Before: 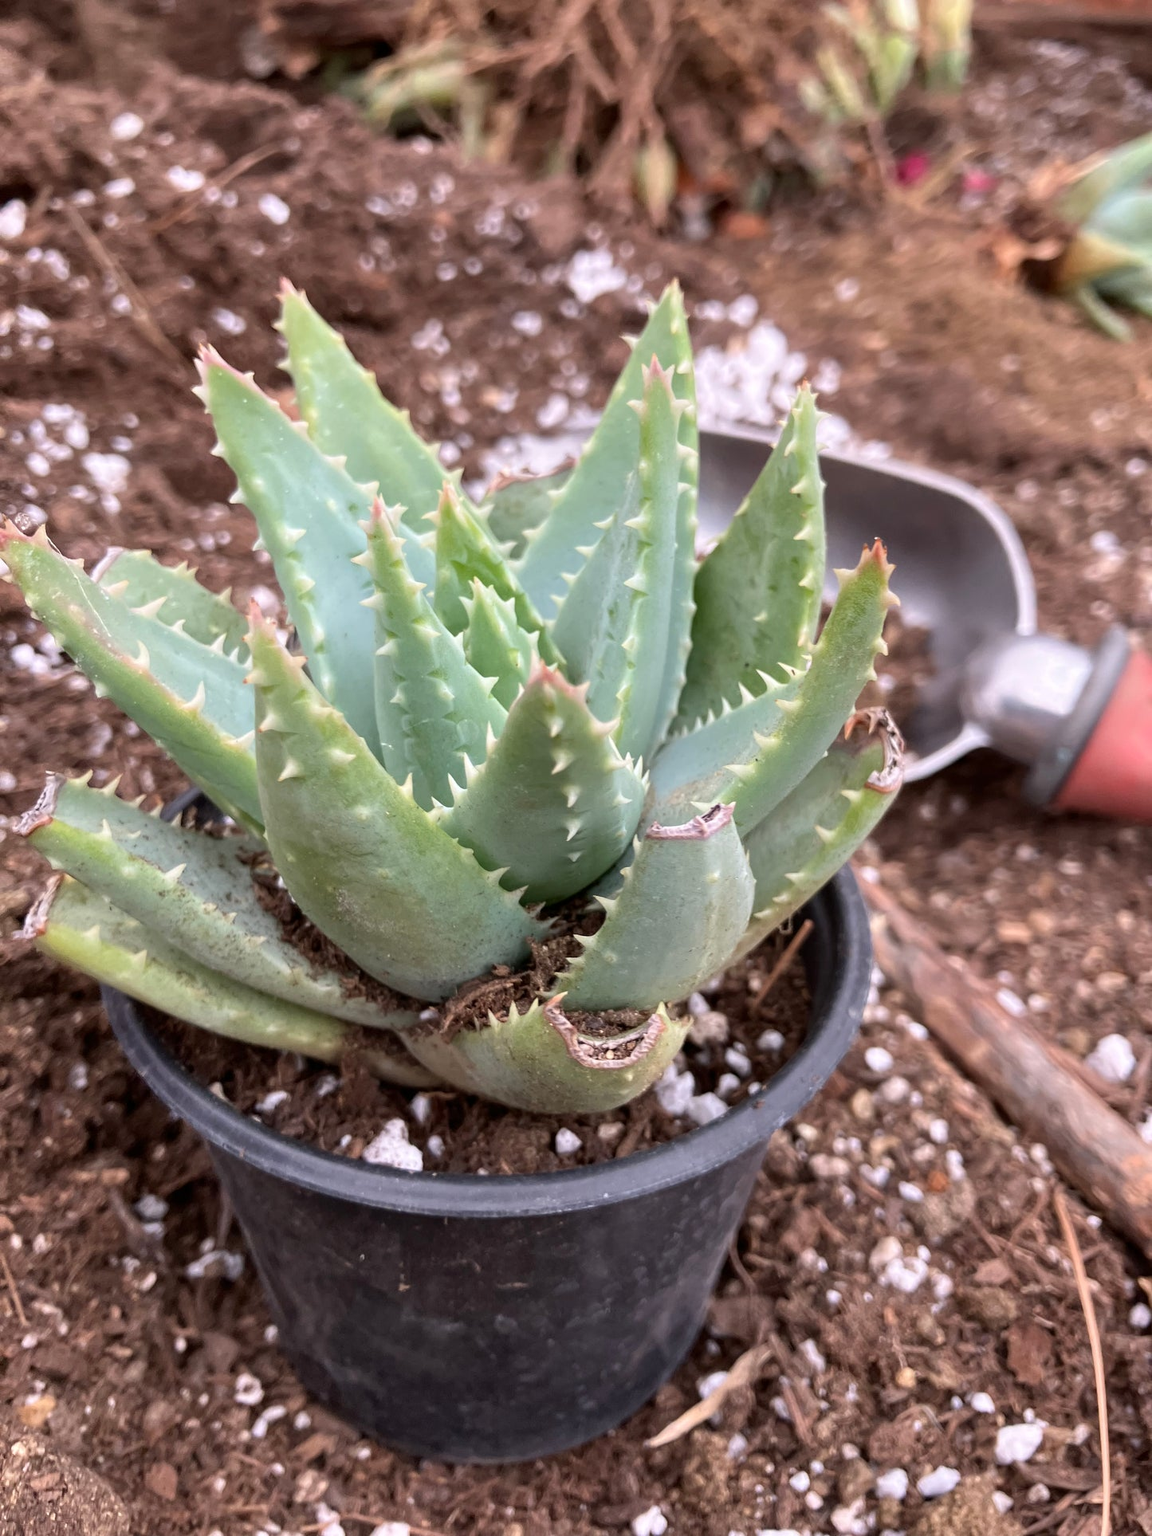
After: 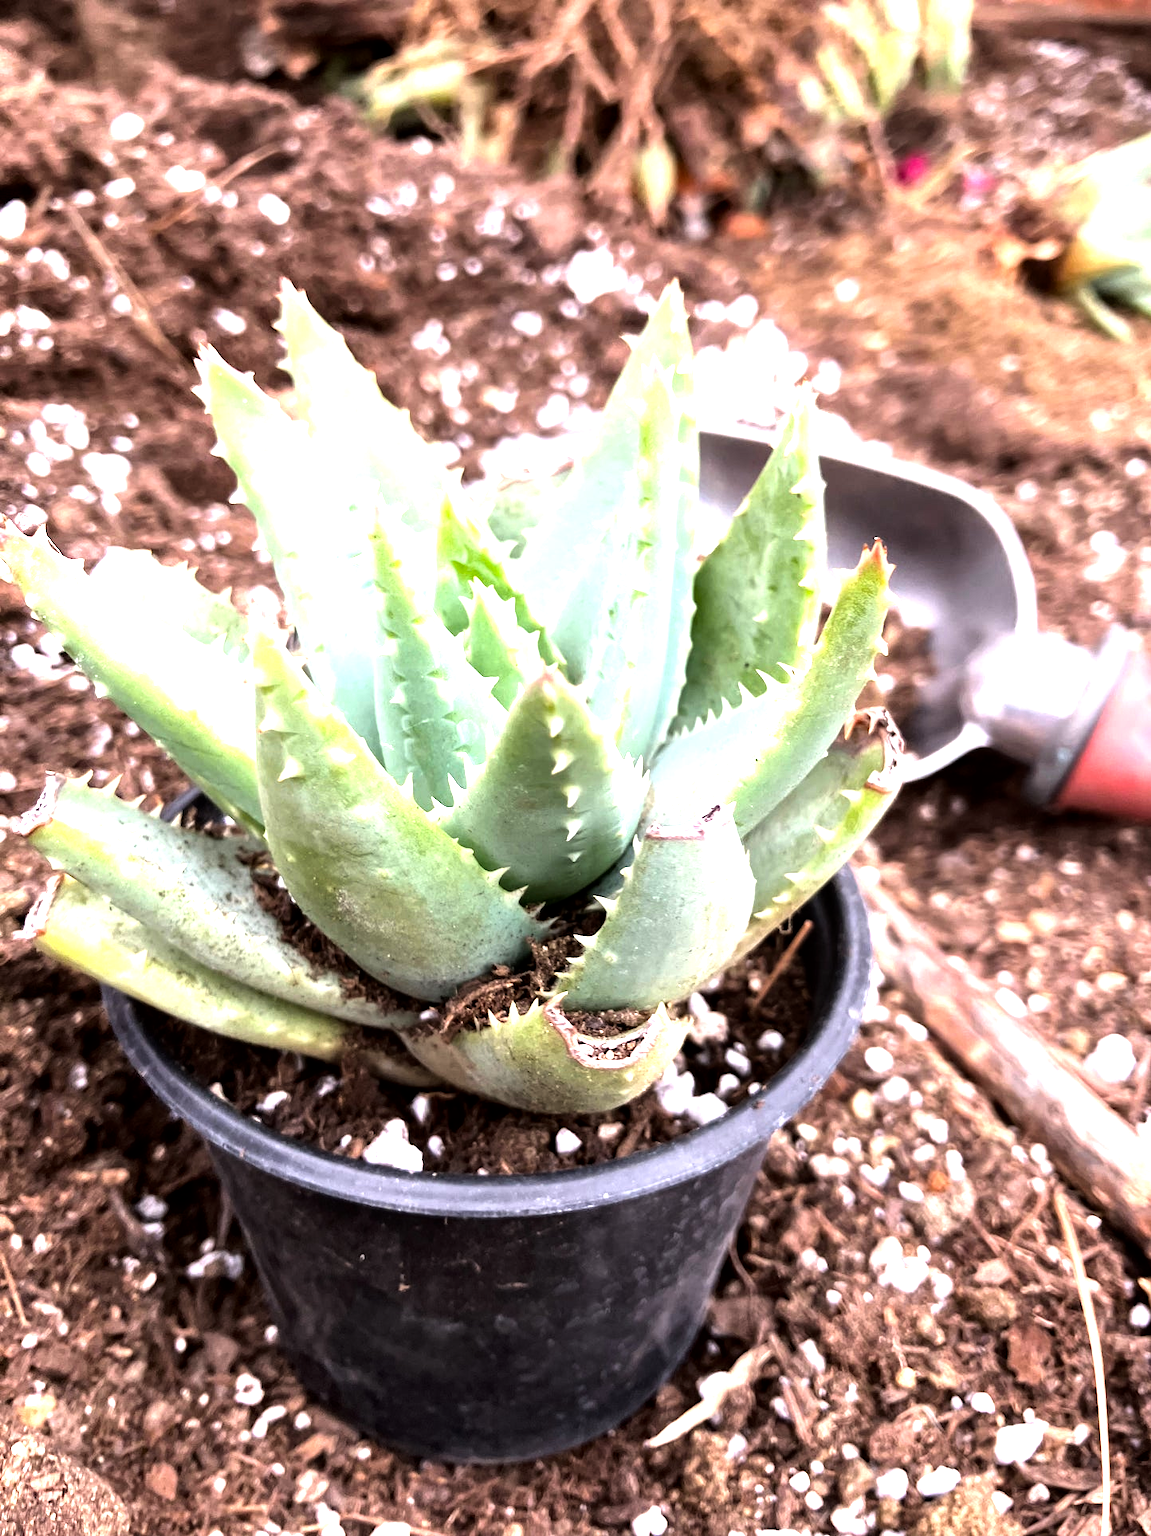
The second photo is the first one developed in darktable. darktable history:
color balance rgb: perceptual saturation grading › global saturation 19.62%, perceptual brilliance grading › global brilliance 15.475%, perceptual brilliance grading › shadows -34.719%
tone equalizer: -8 EV -1.07 EV, -7 EV -1.01 EV, -6 EV -0.869 EV, -5 EV -0.605 EV, -3 EV 0.609 EV, -2 EV 0.867 EV, -1 EV 0.991 EV, +0 EV 1.06 EV, mask exposure compensation -0.499 EV
local contrast: mode bilateral grid, contrast 20, coarseness 51, detail 120%, midtone range 0.2
